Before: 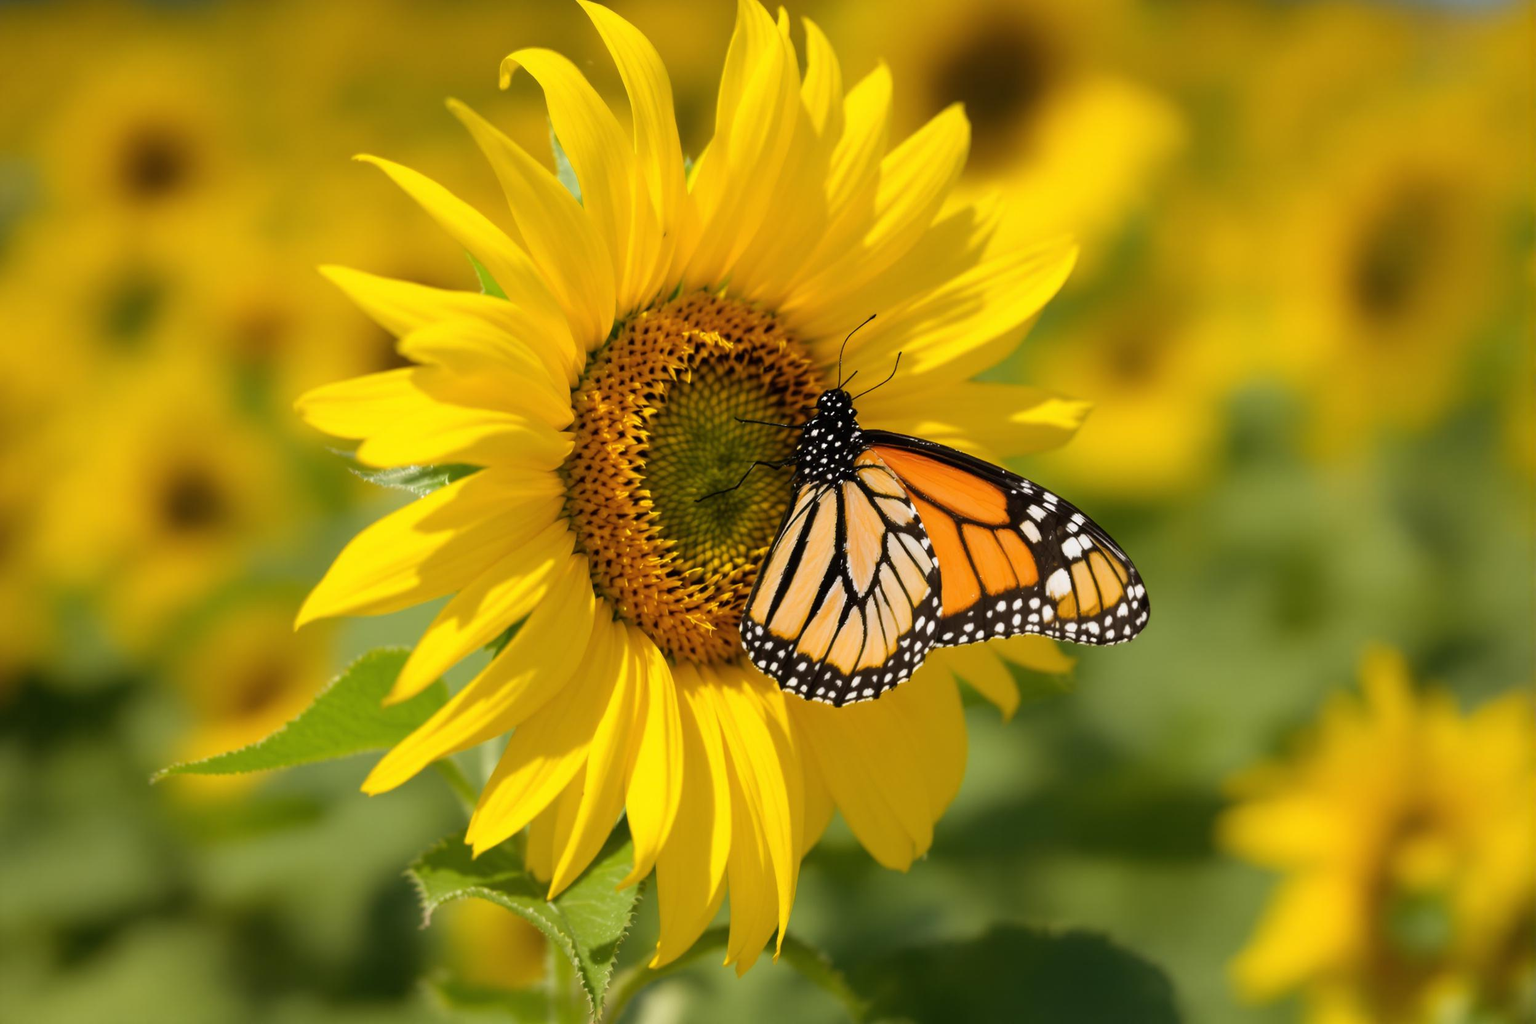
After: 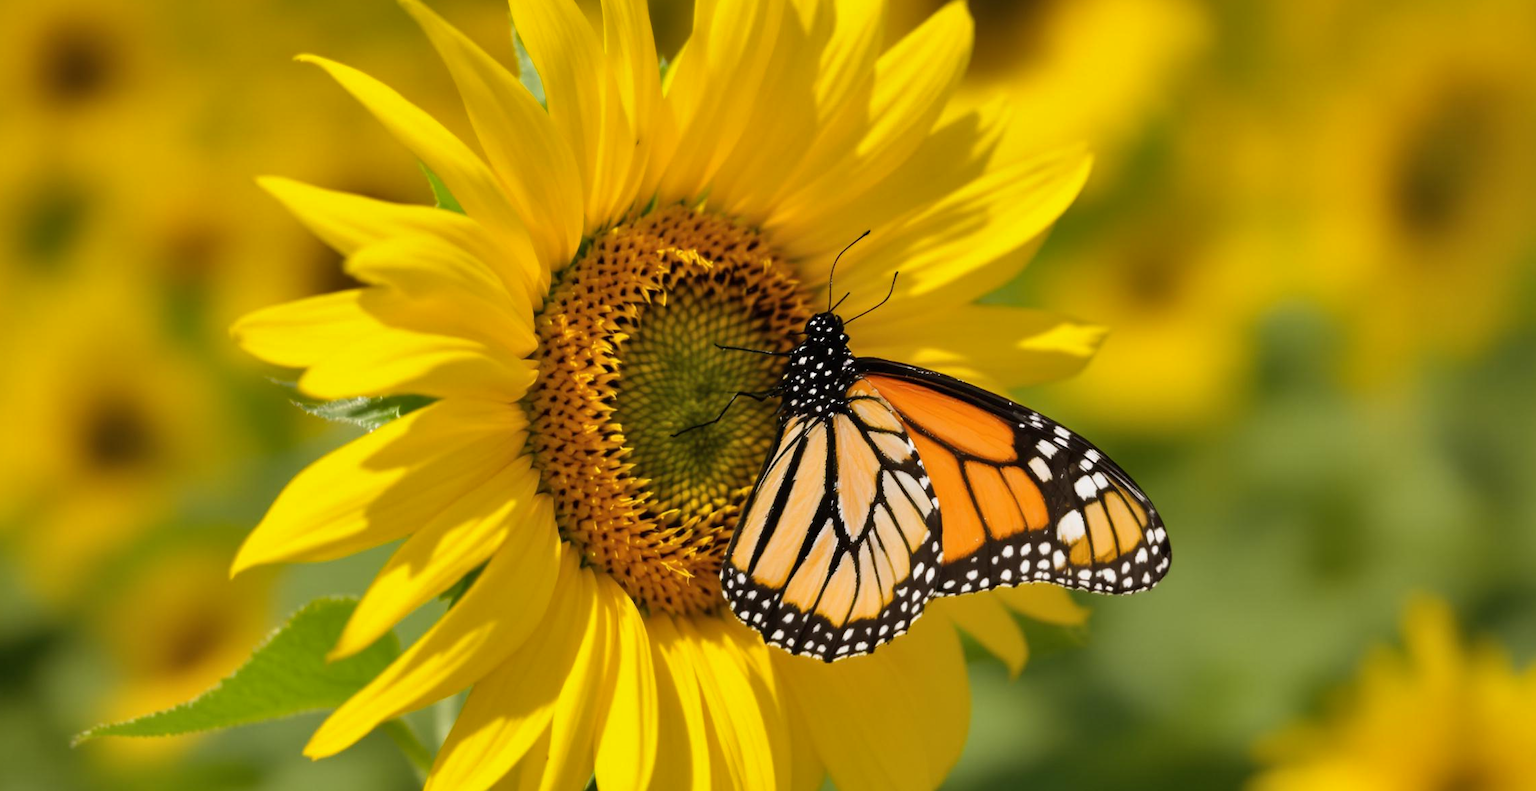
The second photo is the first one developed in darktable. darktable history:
crop: left 5.596%, top 10.314%, right 3.534%, bottom 19.395%
shadows and highlights: soften with gaussian
color balance: mode lift, gamma, gain (sRGB)
